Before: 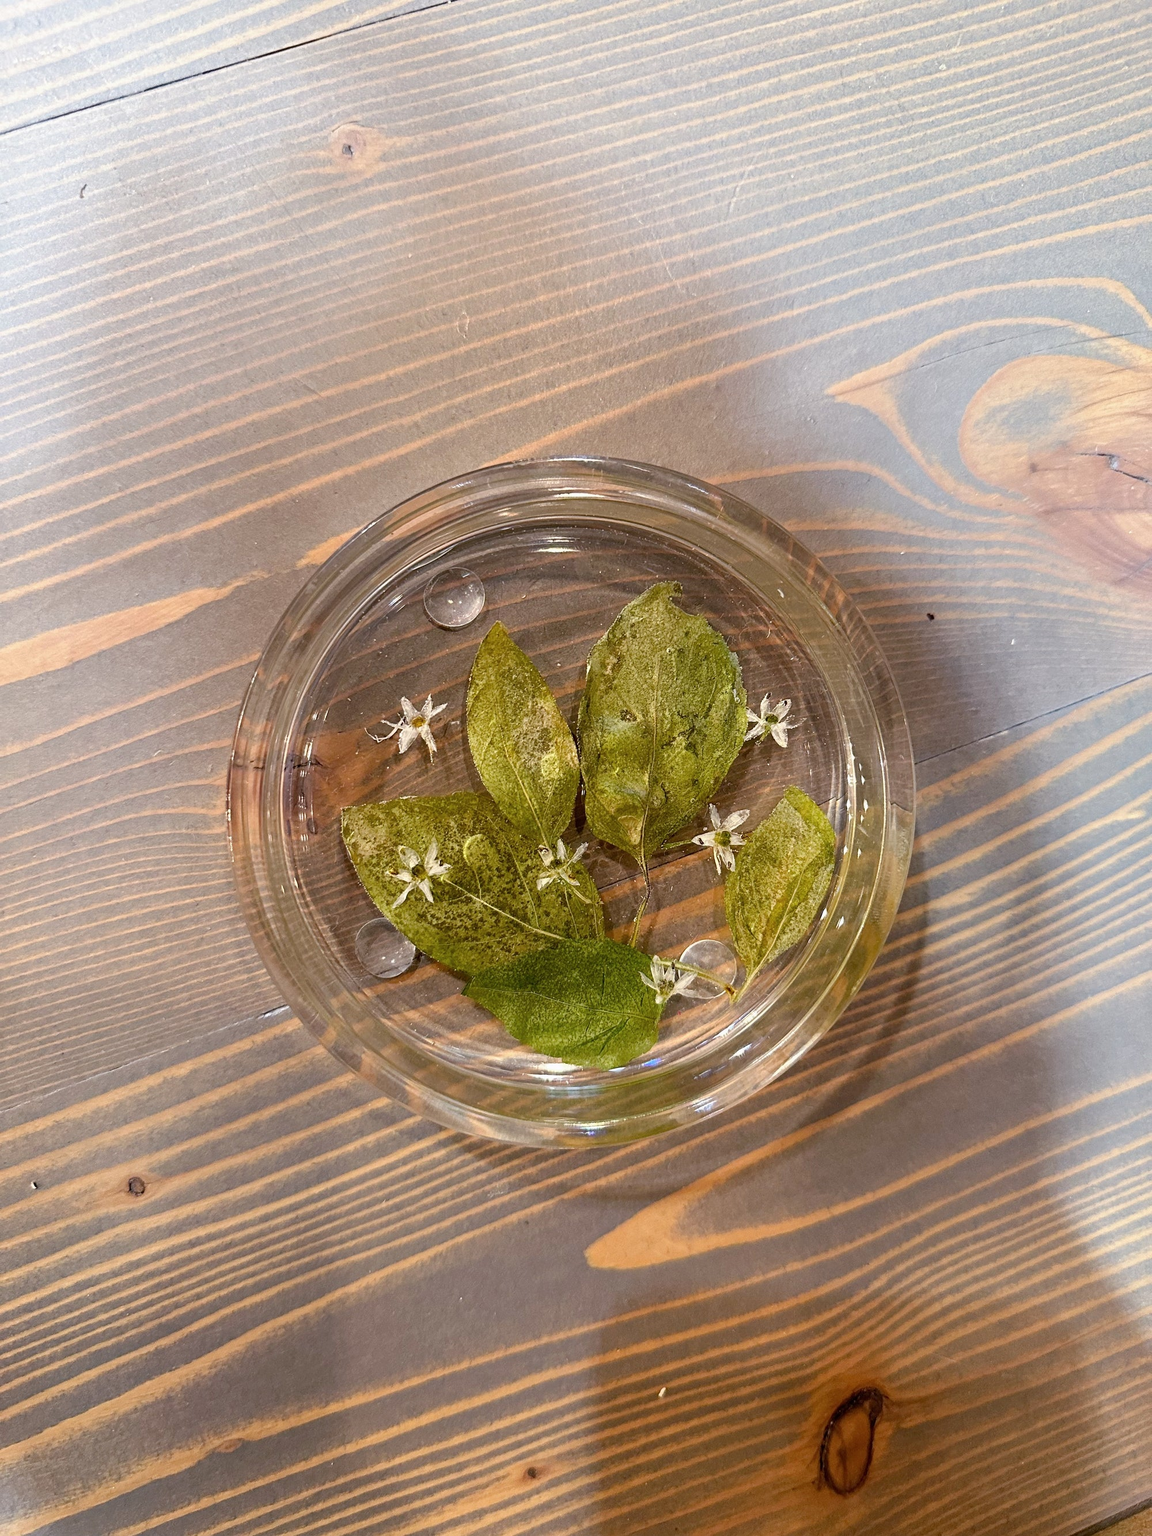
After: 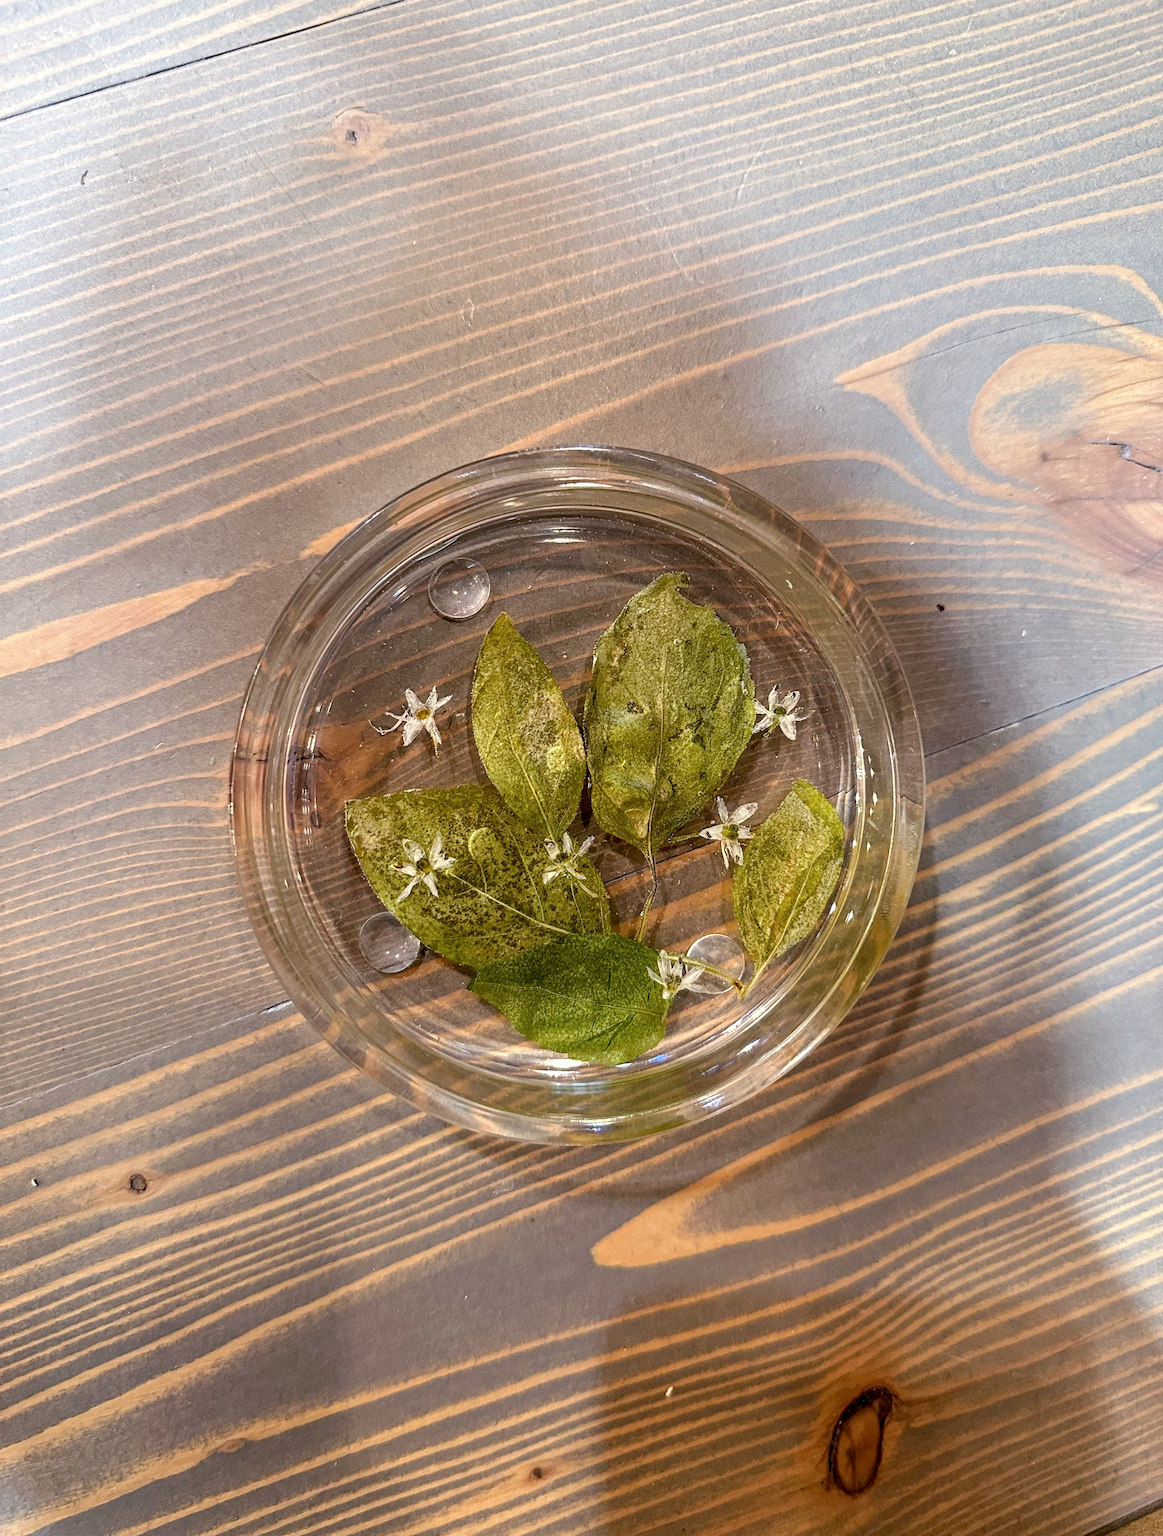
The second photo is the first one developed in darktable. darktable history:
local contrast: on, module defaults
white balance: red 1, blue 1
crop: top 1.049%, right 0.001%
